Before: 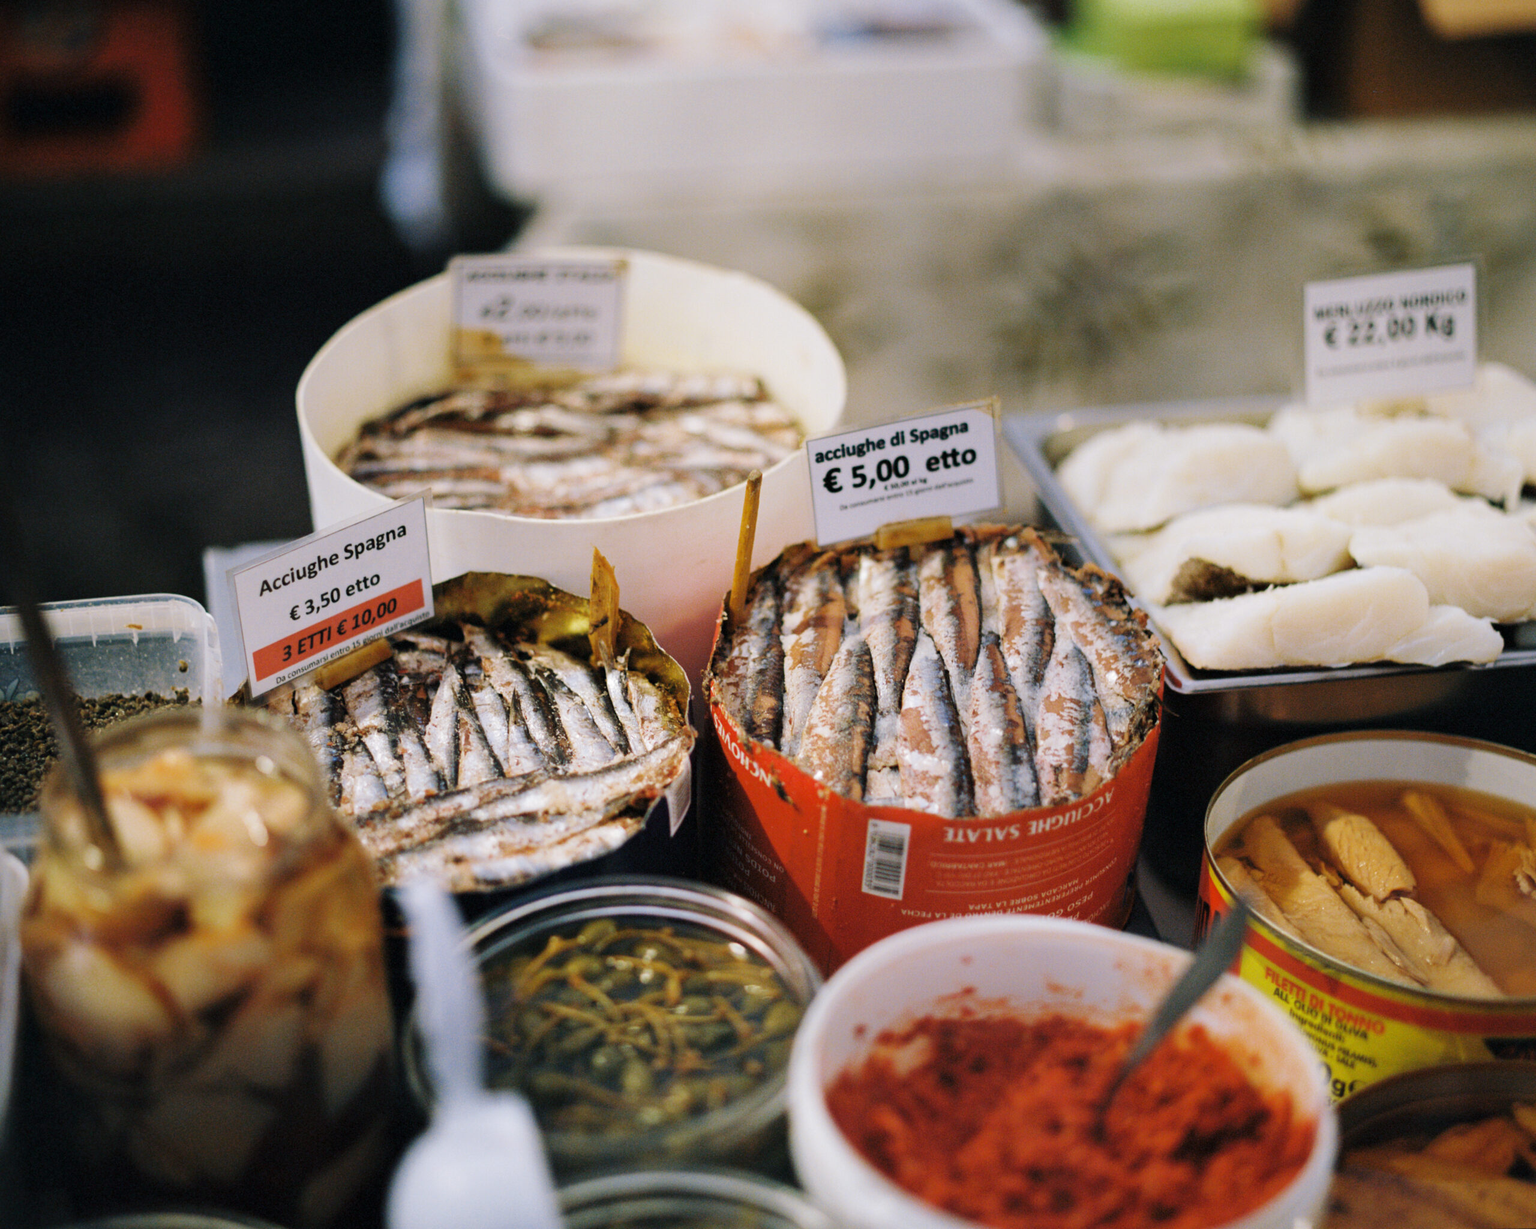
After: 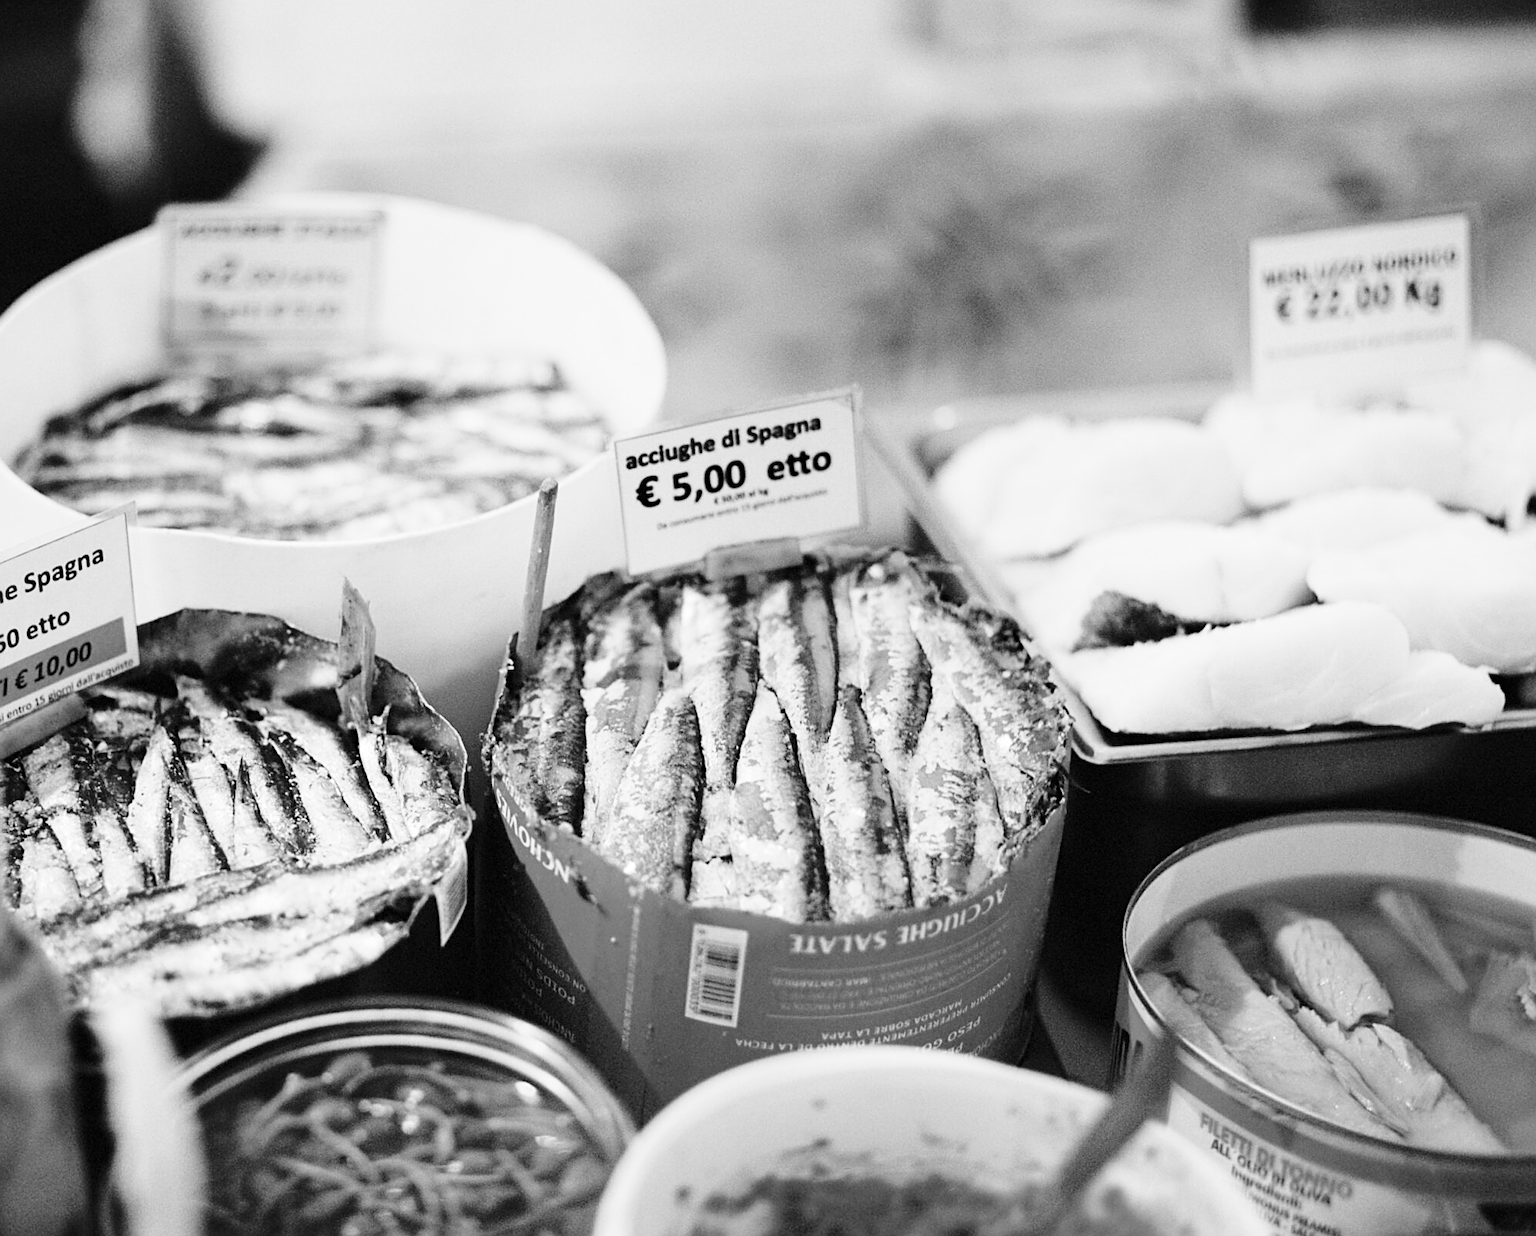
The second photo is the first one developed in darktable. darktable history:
crop and rotate: left 21.201%, top 7.795%, right 0.463%, bottom 13.384%
sharpen: on, module defaults
tone equalizer: on, module defaults
color balance rgb: power › hue 205.74°, perceptual saturation grading › global saturation 39.881%
color zones: curves: ch1 [(0, -0.394) (0.143, -0.394) (0.286, -0.394) (0.429, -0.392) (0.571, -0.391) (0.714, -0.391) (0.857, -0.391) (1, -0.394)]
color correction: highlights a* -0.119, highlights b* 0.091
base curve: curves: ch0 [(0, 0) (0.028, 0.03) (0.121, 0.232) (0.46, 0.748) (0.859, 0.968) (1, 1)], preserve colors none
